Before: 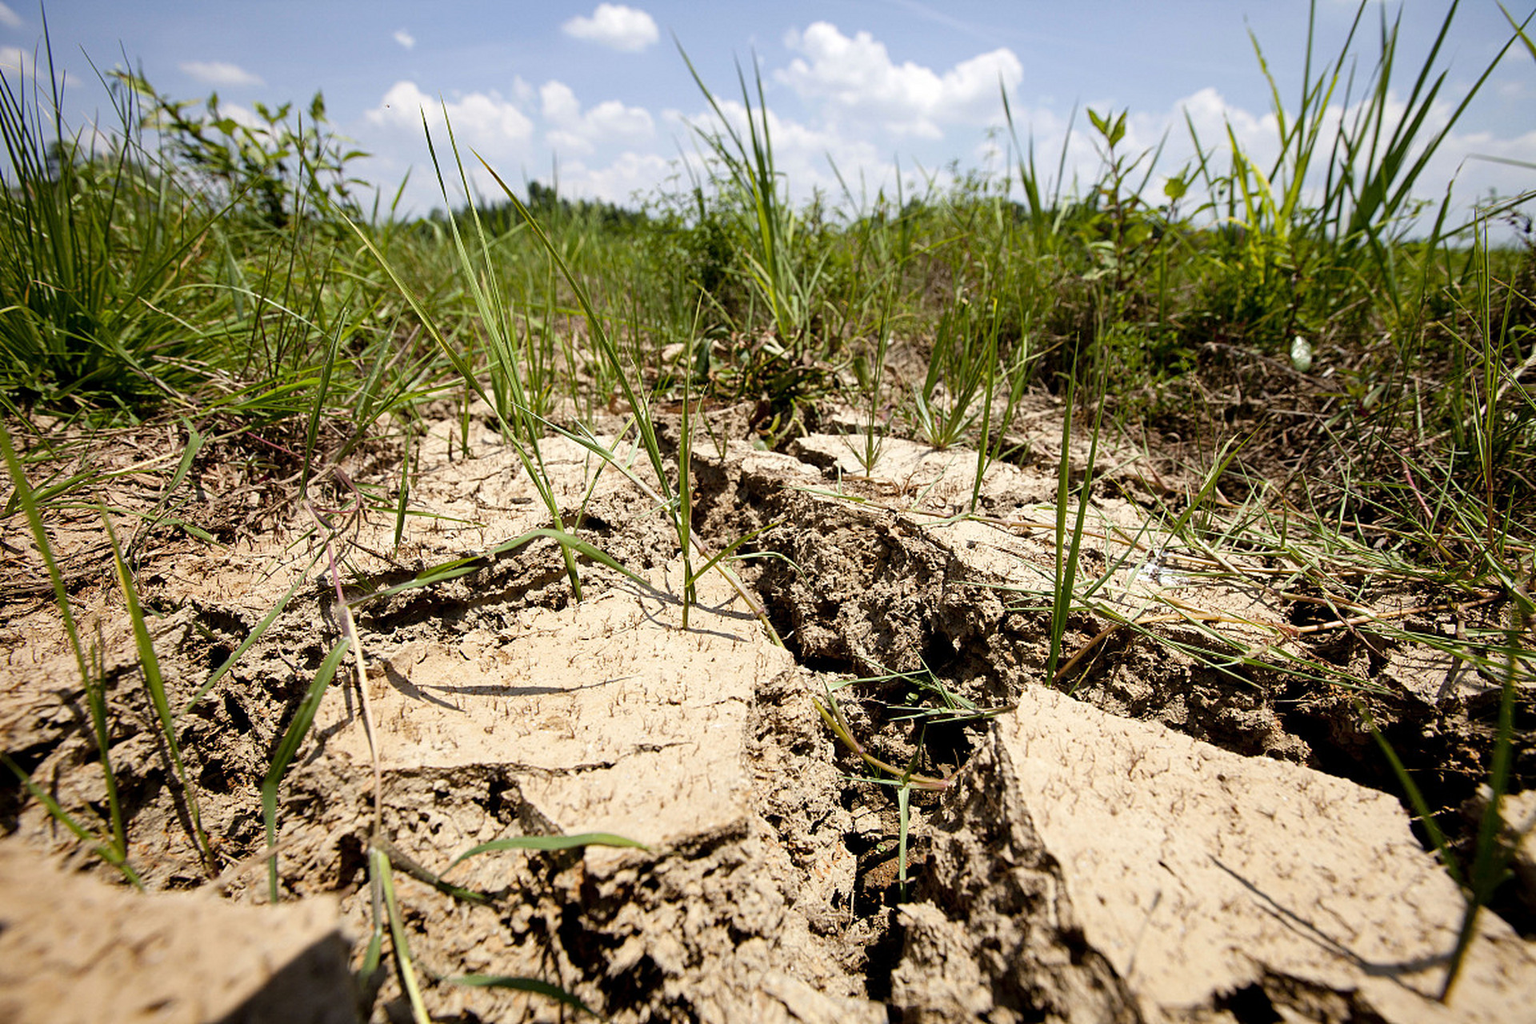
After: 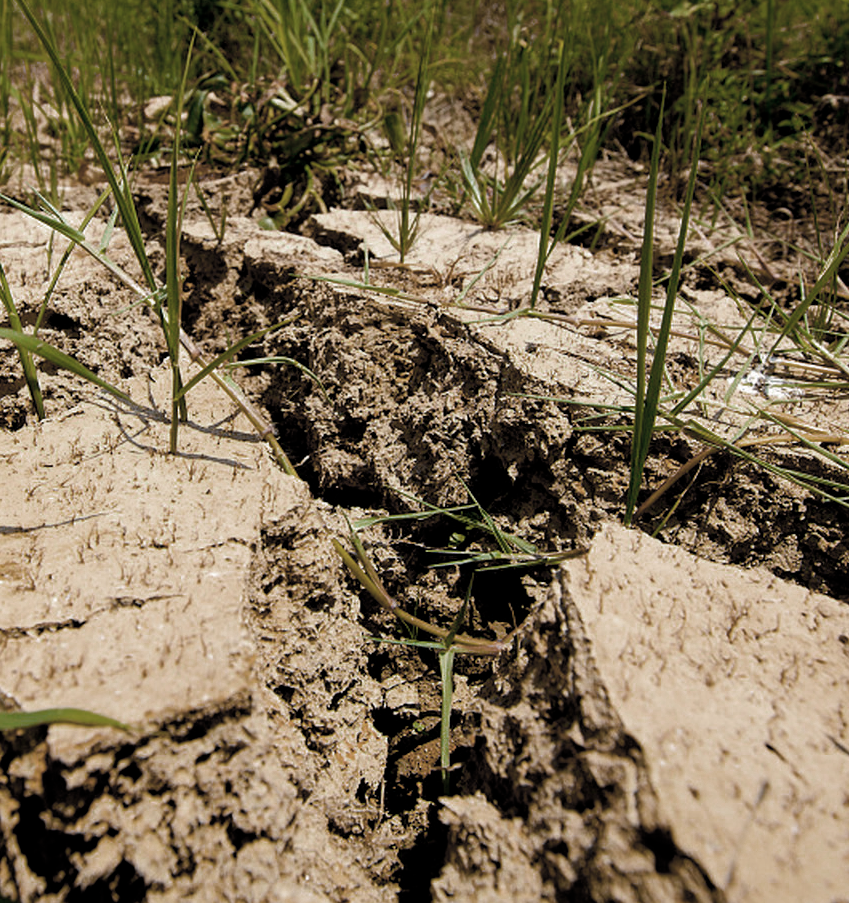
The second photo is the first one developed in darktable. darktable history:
crop: left 35.578%, top 26.025%, right 20.165%, bottom 3.371%
color balance rgb: shadows lift › chroma 0.9%, shadows lift › hue 113.11°, highlights gain › luminance 1.1%, highlights gain › chroma 0.52%, highlights gain › hue 42.78°, perceptual saturation grading › global saturation 49.133%, global vibrance 40.405%
color zones: curves: ch0 [(0, 0.487) (0.241, 0.395) (0.434, 0.373) (0.658, 0.412) (0.838, 0.487)]; ch1 [(0, 0) (0.053, 0.053) (0.211, 0.202) (0.579, 0.259) (0.781, 0.241)]
tone equalizer: edges refinement/feathering 500, mask exposure compensation -1.57 EV, preserve details no
